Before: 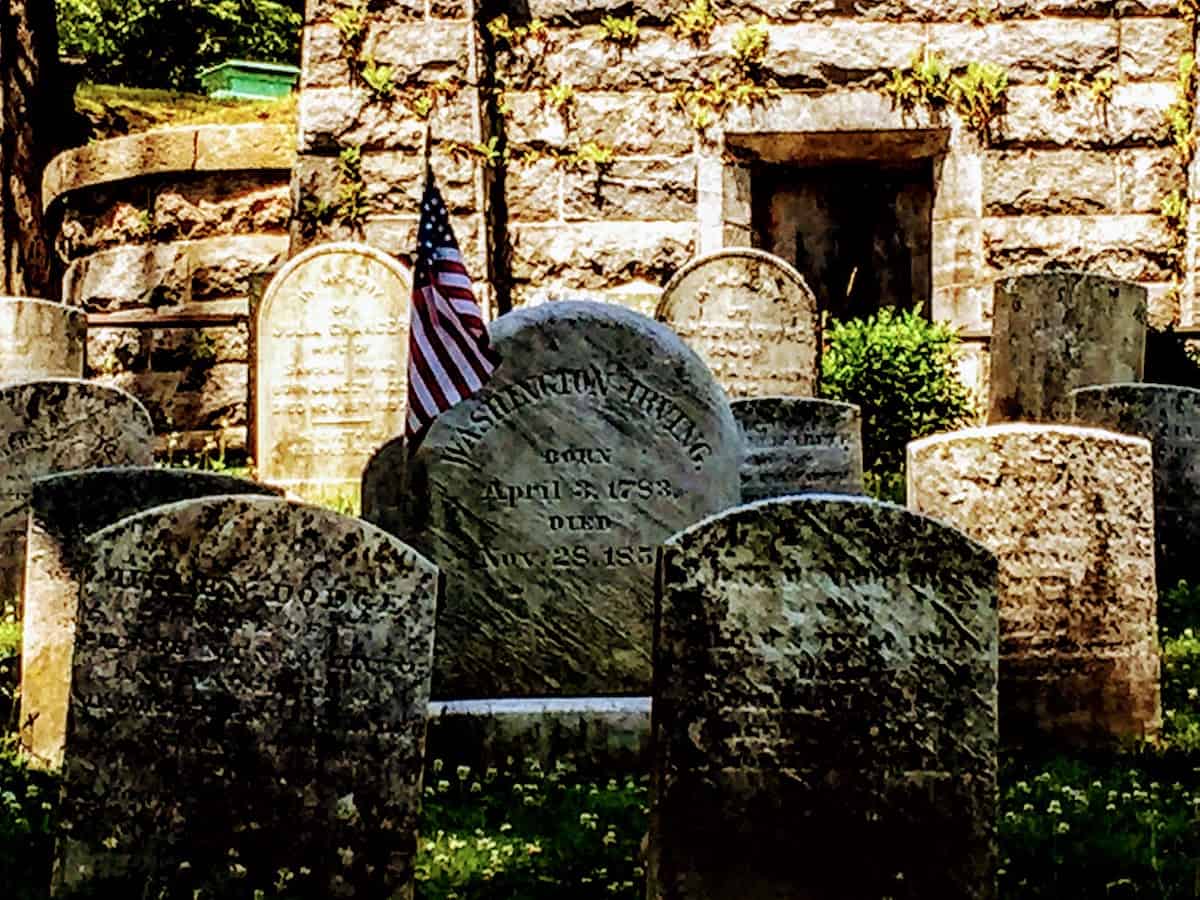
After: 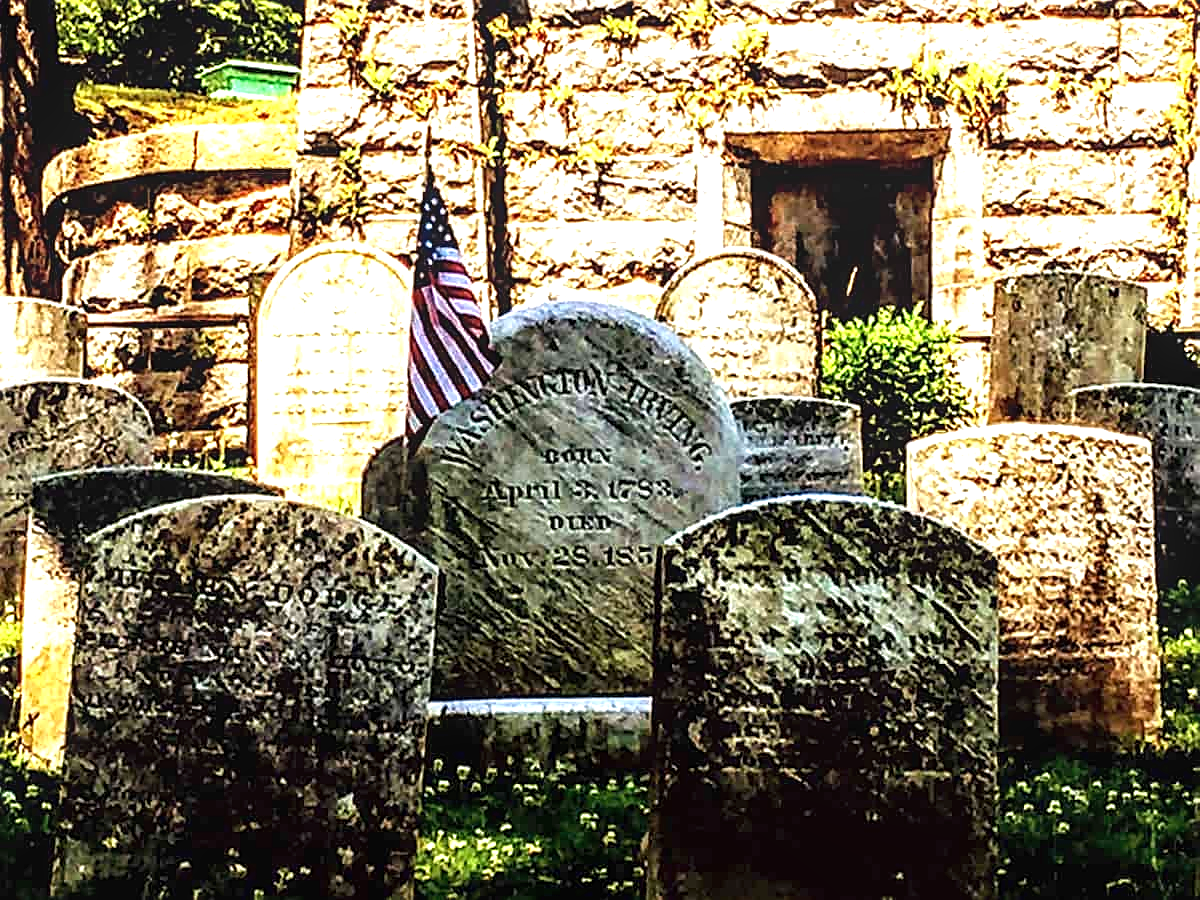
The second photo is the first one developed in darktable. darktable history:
exposure: black level correction 0, exposure 1.2 EV, compensate highlight preservation false
local contrast: on, module defaults
sharpen: on, module defaults
